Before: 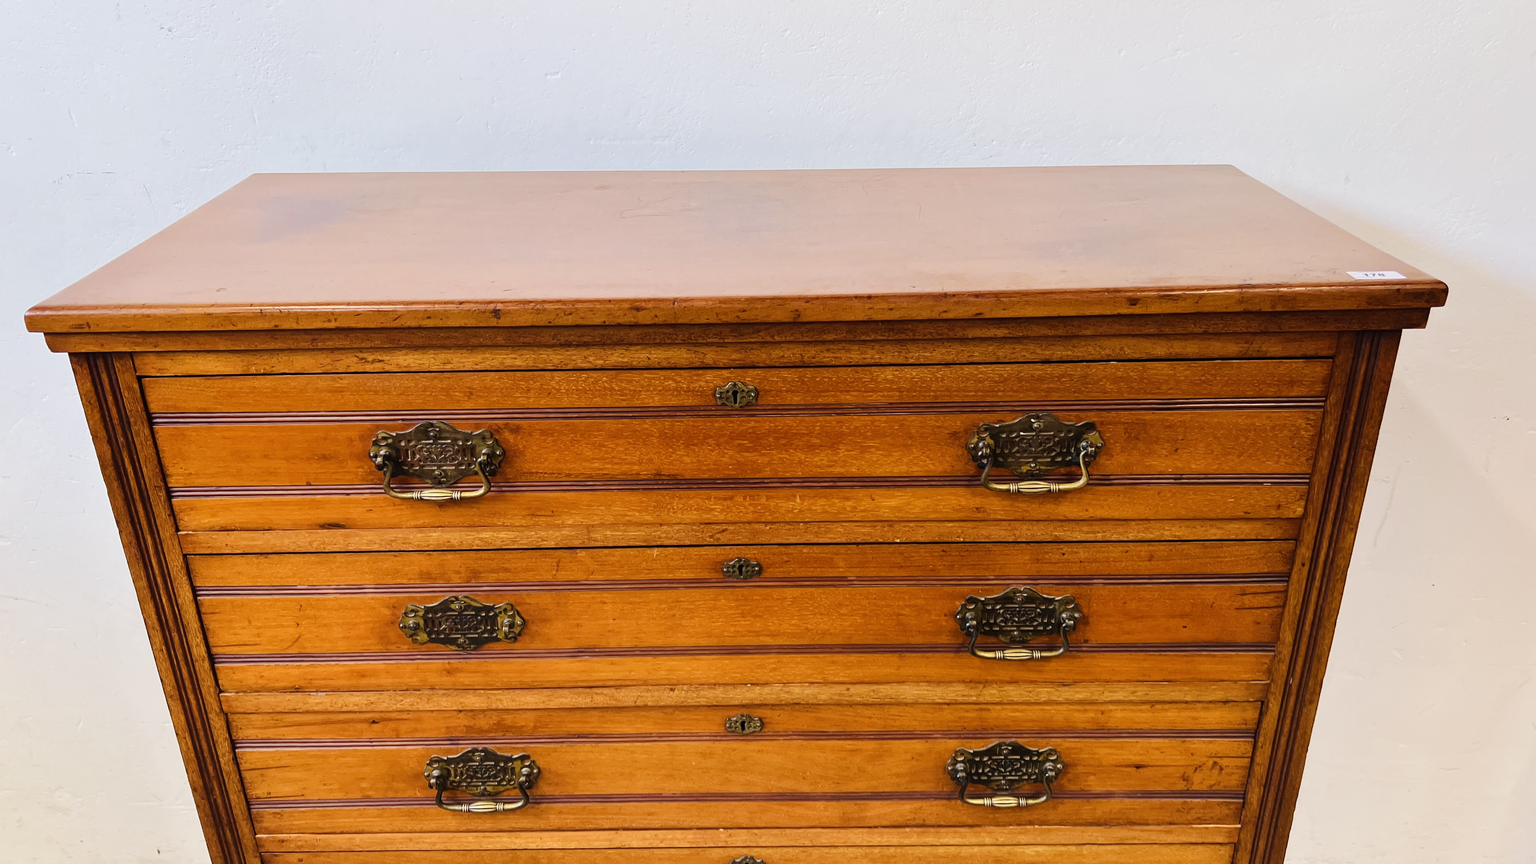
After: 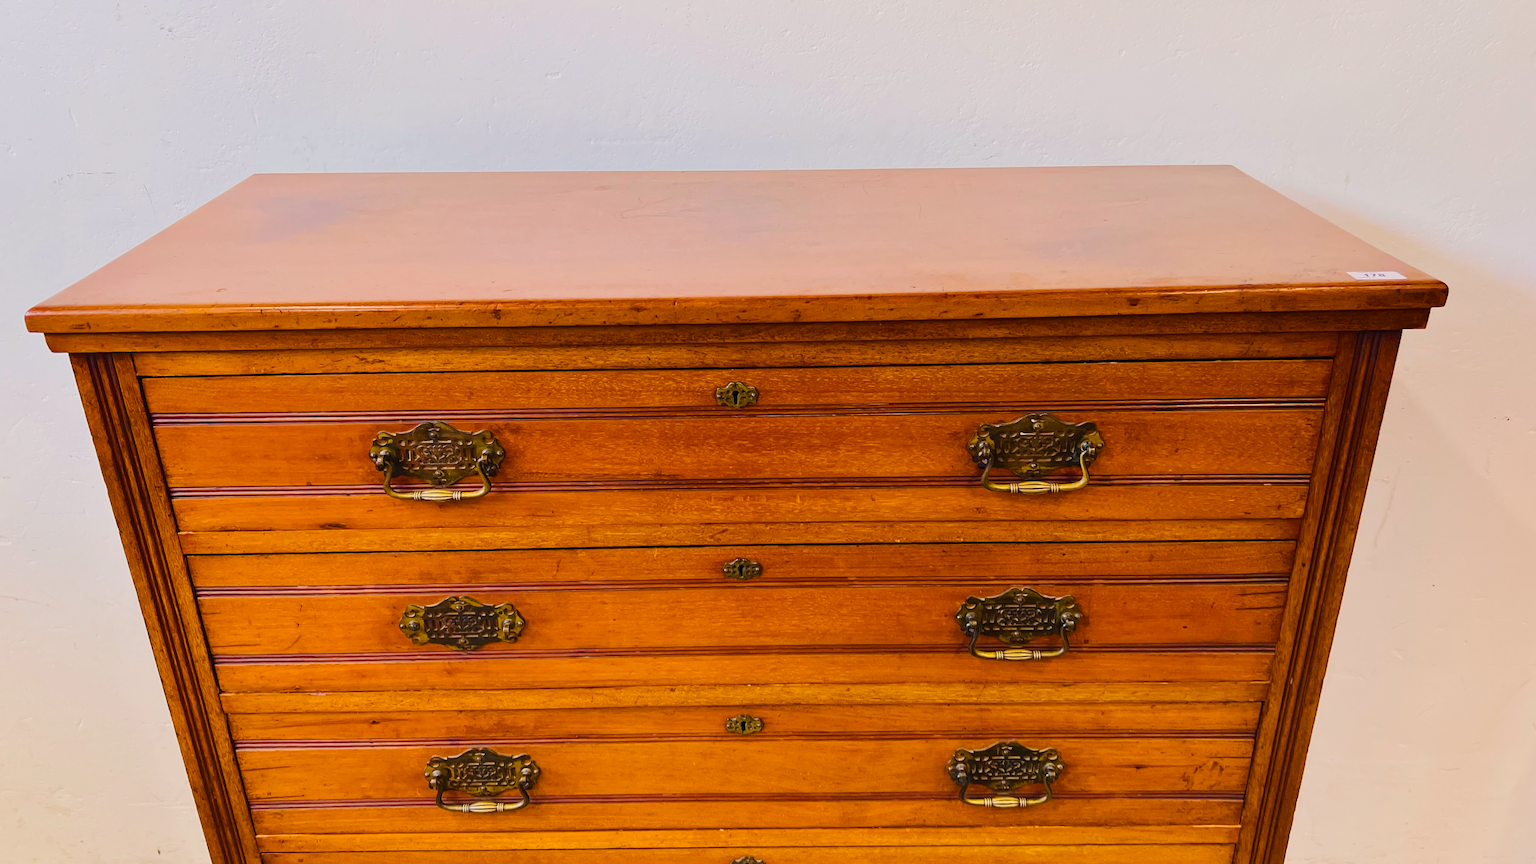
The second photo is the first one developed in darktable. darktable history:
color balance rgb: highlights gain › chroma 1.343%, highlights gain › hue 56.35°, global offset › hue 168.86°, perceptual saturation grading › global saturation 30.518%, contrast -10.384%
